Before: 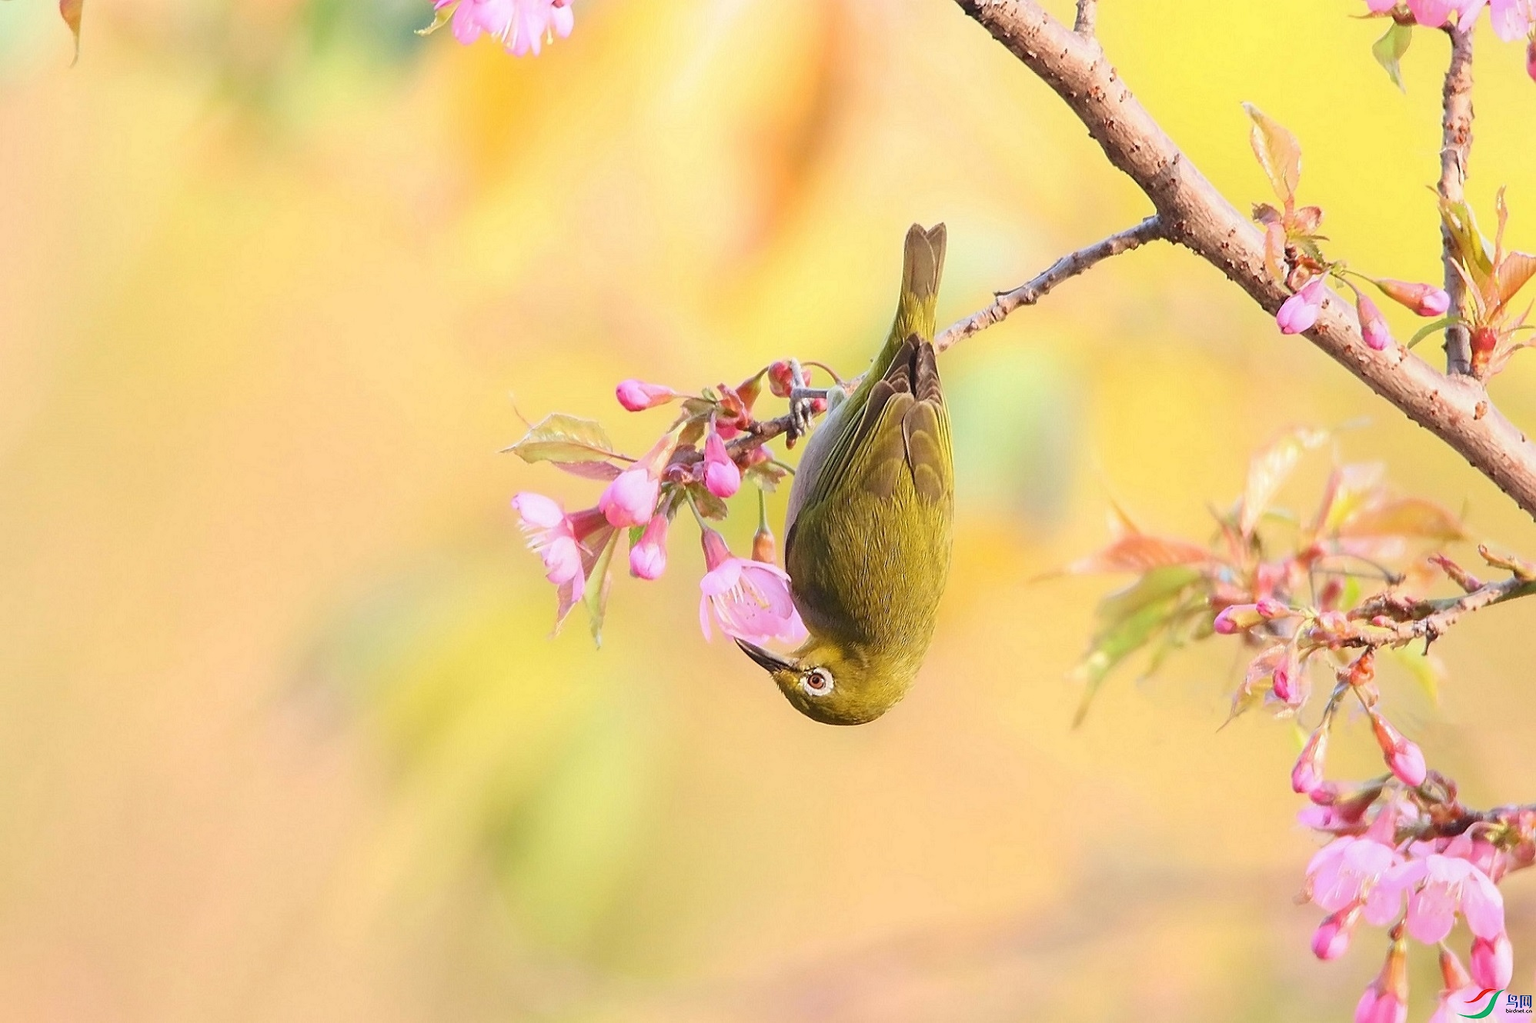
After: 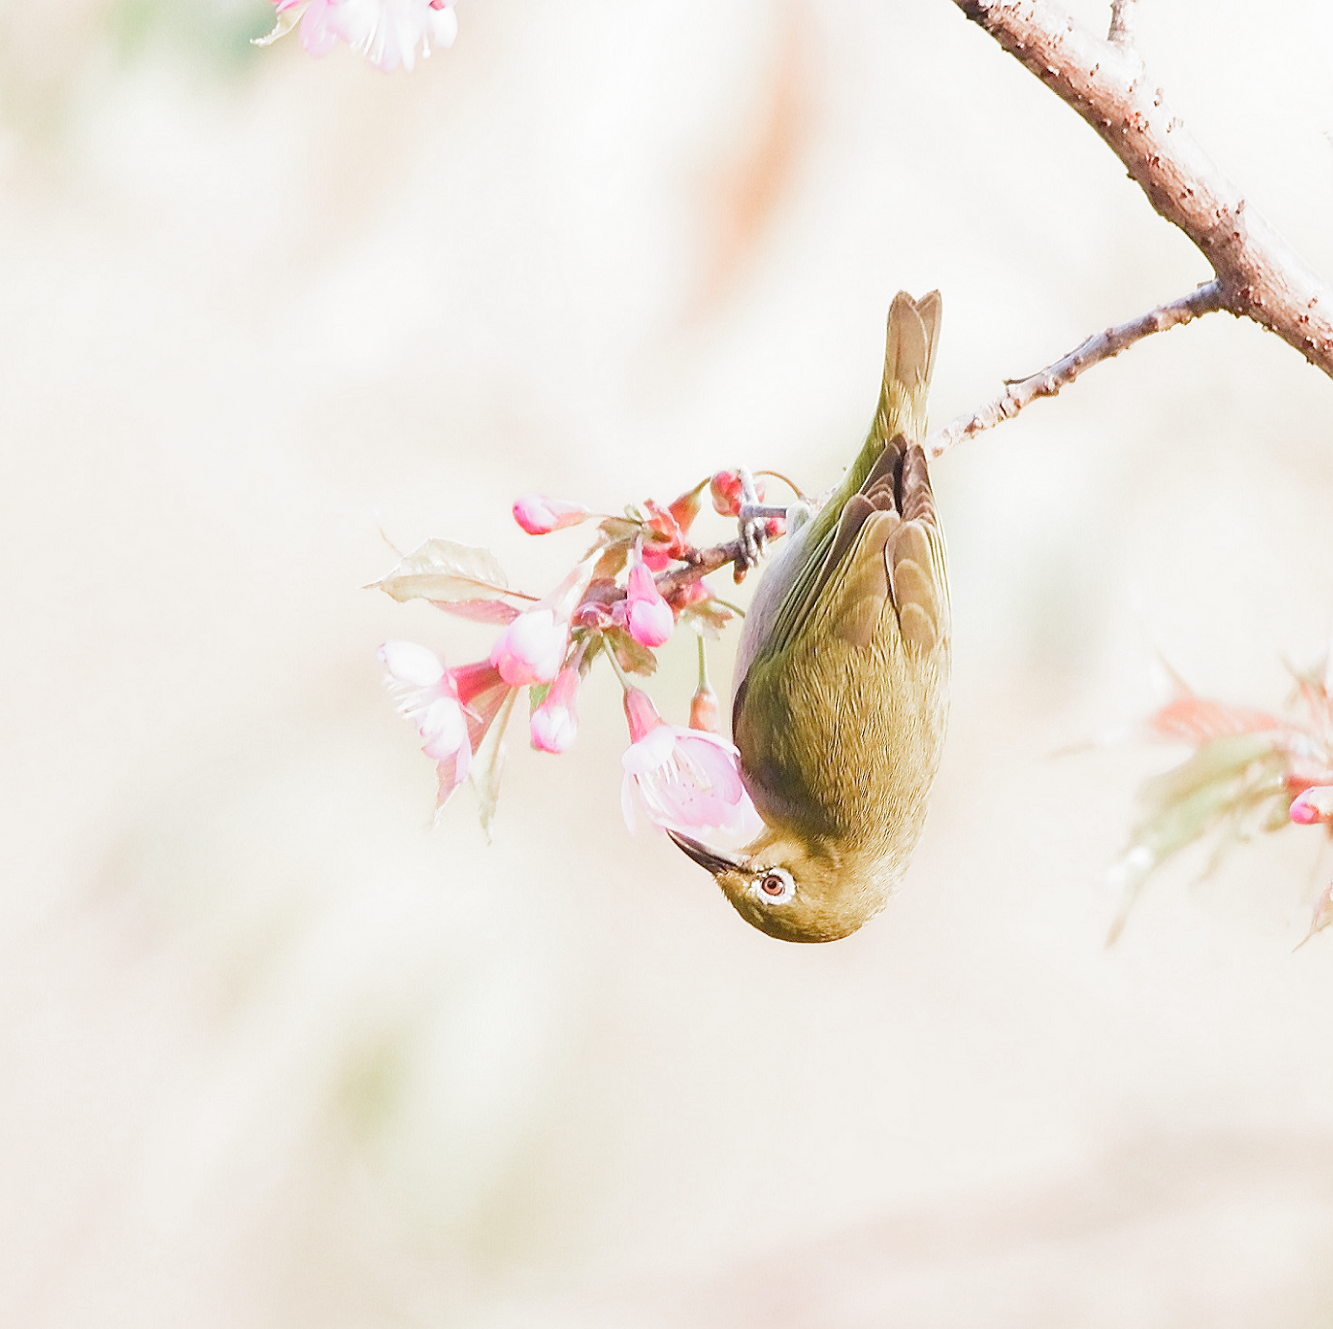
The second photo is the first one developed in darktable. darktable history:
filmic rgb: black relative exposure -14.11 EV, white relative exposure 3.35 EV, threshold 2.97 EV, hardness 7.95, contrast 0.988, add noise in highlights 0, preserve chrominance luminance Y, color science v3 (2019), use custom middle-gray values true, contrast in highlights soft, enable highlight reconstruction true
exposure: black level correction 0, exposure 1 EV, compensate highlight preservation false
crop and rotate: left 14.452%, right 18.754%
